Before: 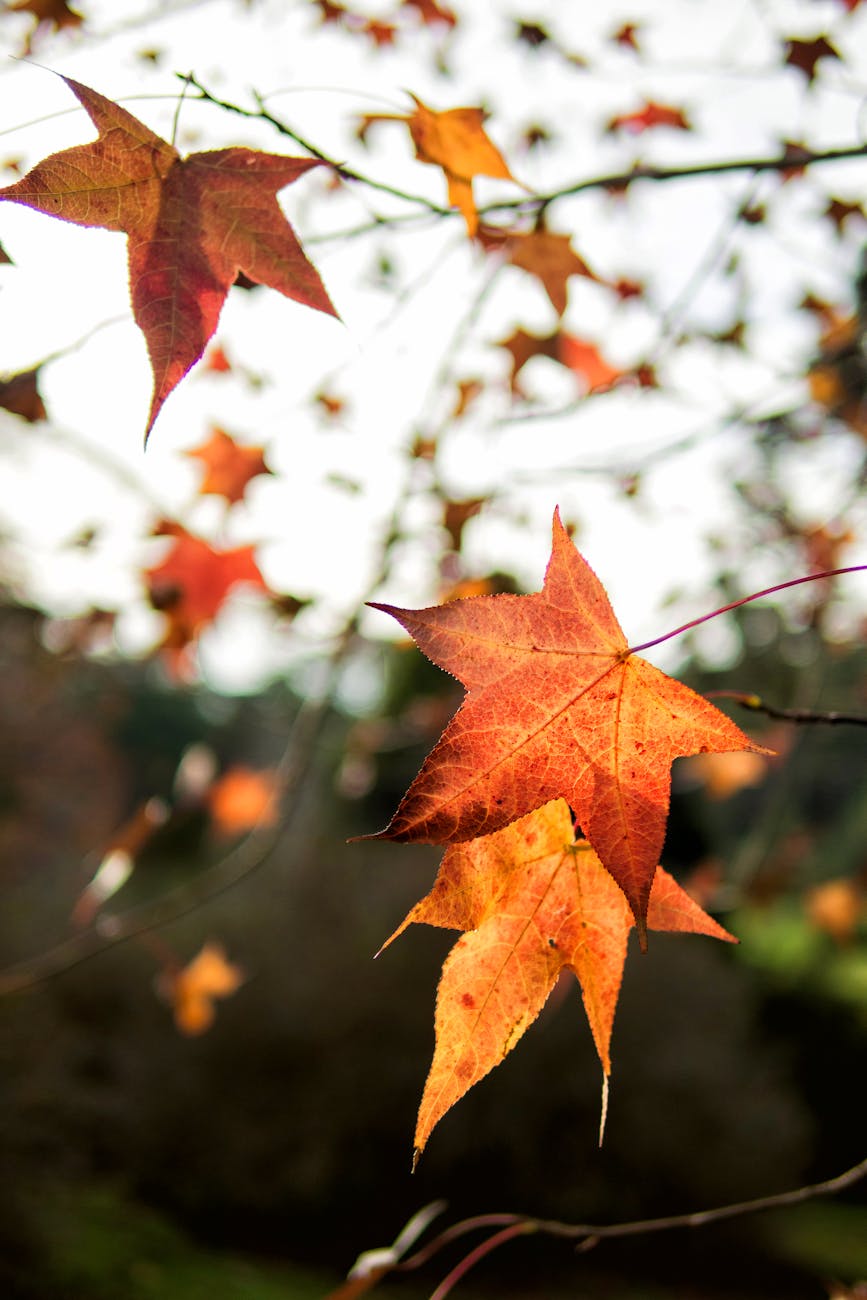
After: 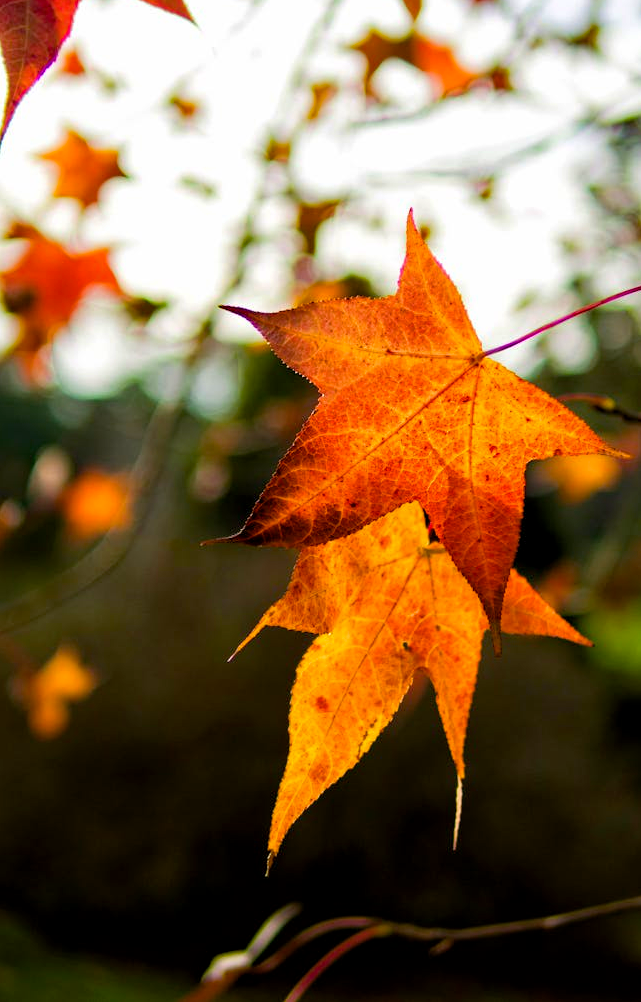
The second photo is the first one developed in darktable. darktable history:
exposure: black level correction 0.001, compensate highlight preservation false
haze removal: compatibility mode true, adaptive false
crop: left 16.871%, top 22.857%, right 9.116%
color balance rgb: perceptual saturation grading › global saturation 25%, global vibrance 20%
